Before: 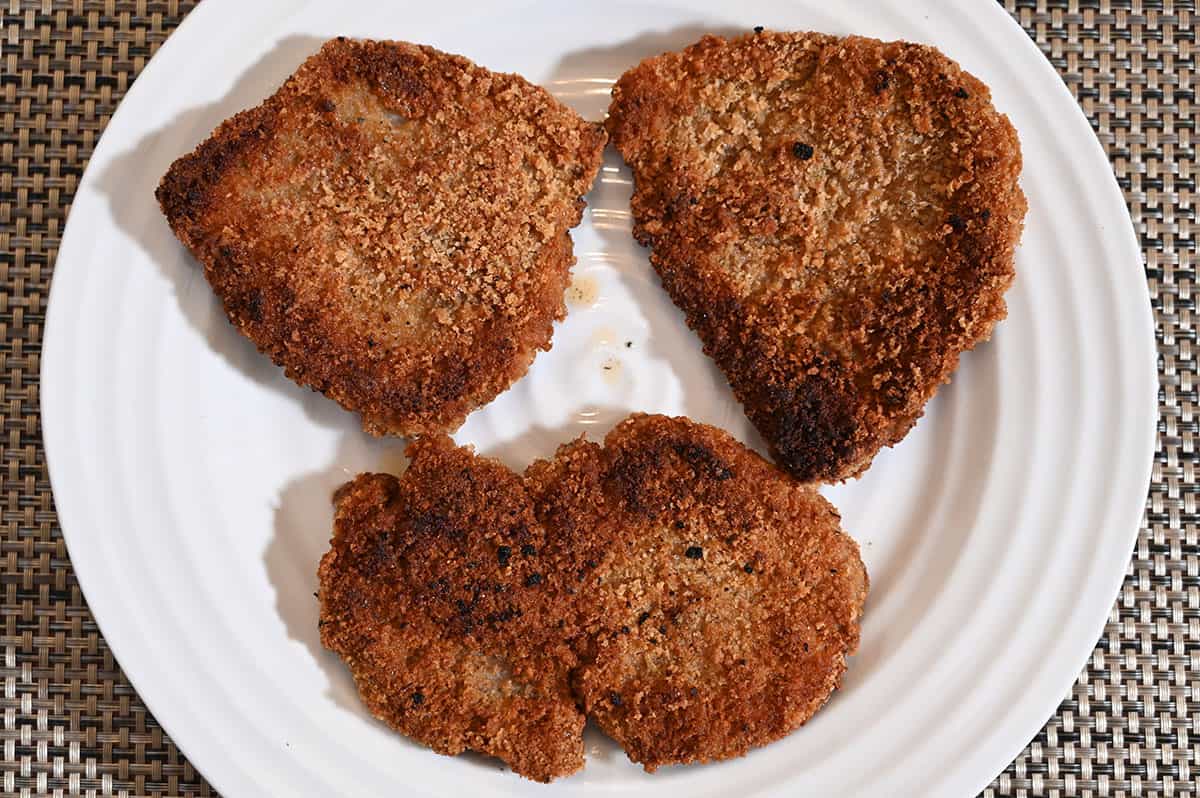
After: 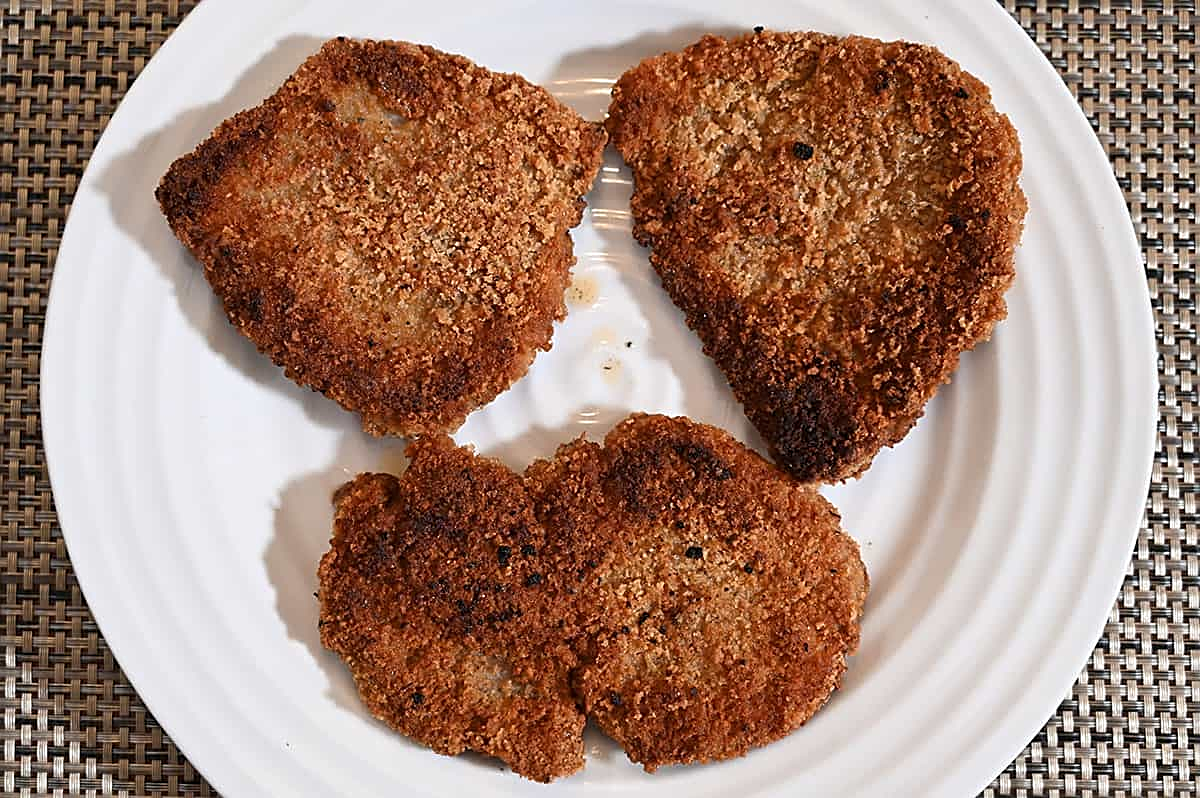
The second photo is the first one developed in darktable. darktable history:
sharpen: on, module defaults
color correction: highlights a* -0.137, highlights b* 0.137
